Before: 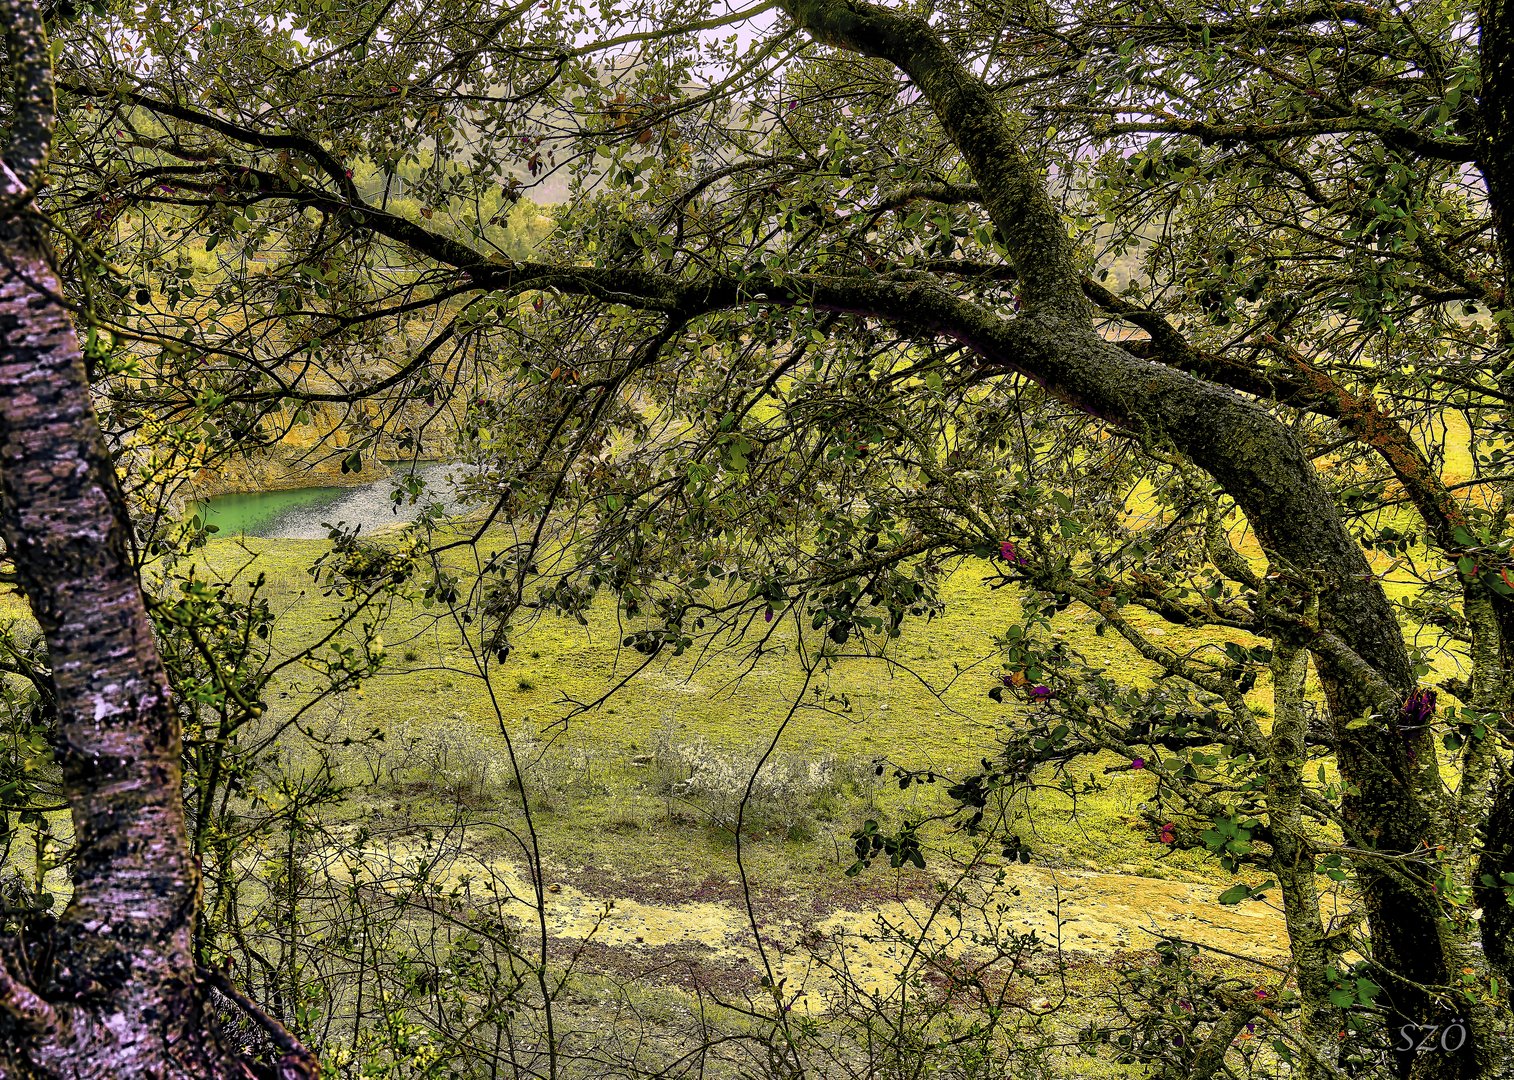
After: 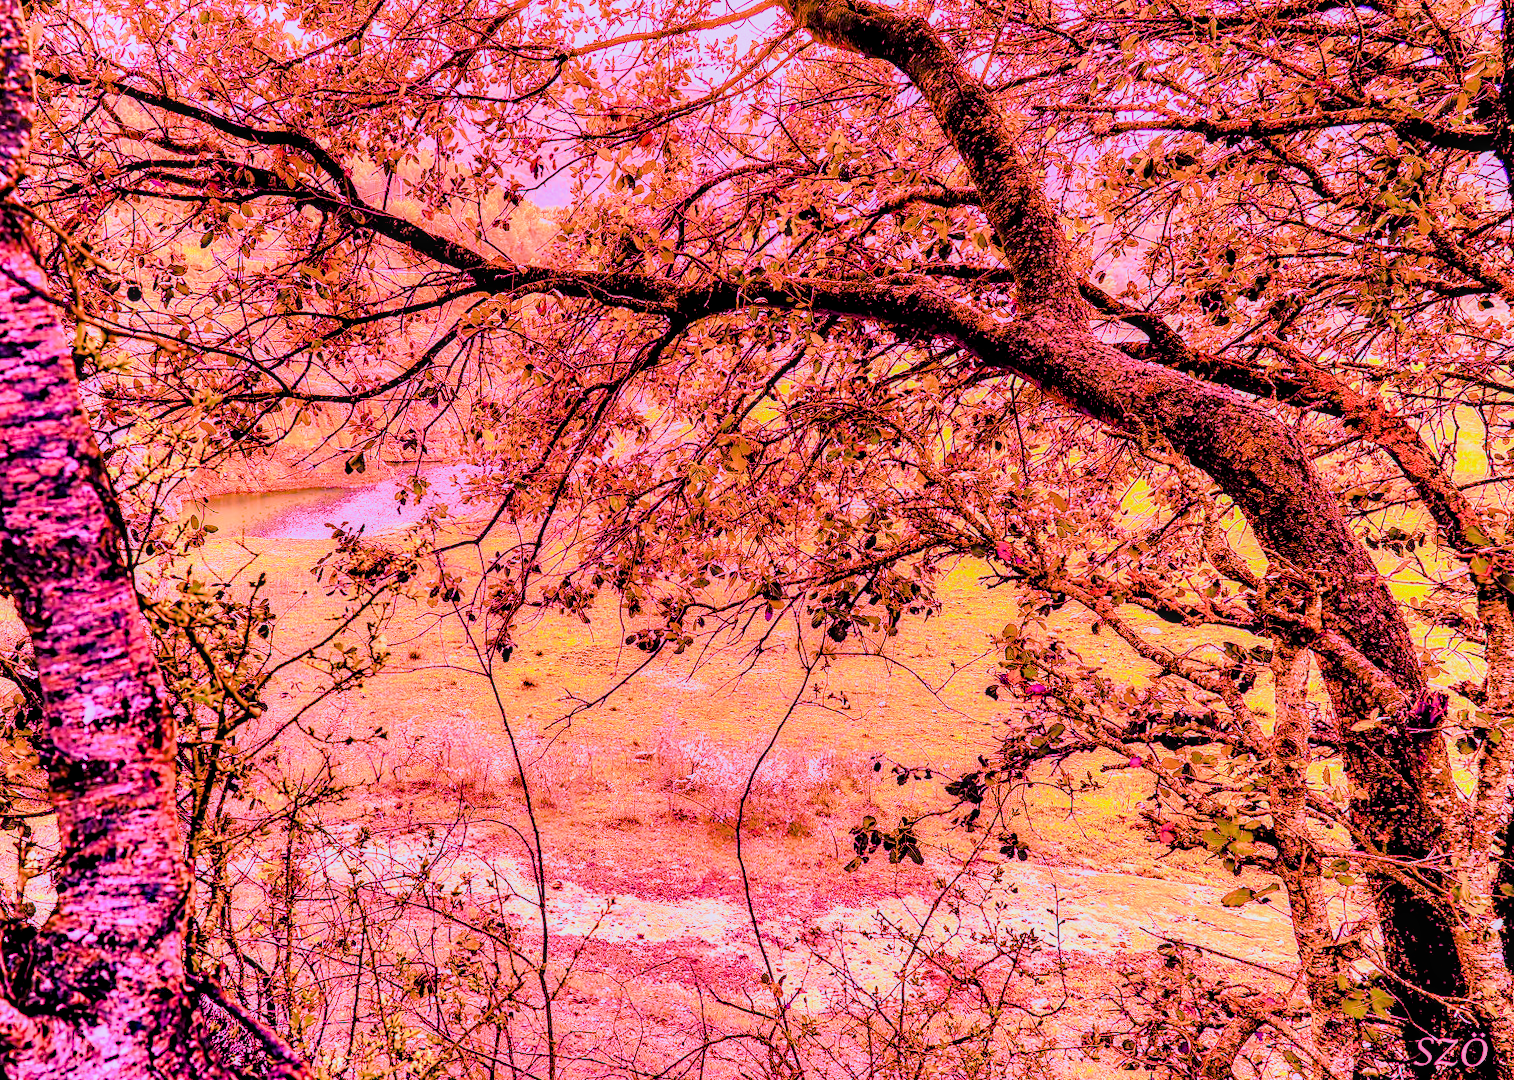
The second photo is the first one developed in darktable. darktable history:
local contrast: on, module defaults
raw chromatic aberrations: on, module defaults
color calibration: x 0.37, y 0.382, temperature 4313.32 K
exposure: black level correction 0.001, exposure 0.5 EV, compensate exposure bias true, compensate highlight preservation false
filmic rgb: black relative exposure -7.65 EV, white relative exposure 4.56 EV, hardness 3.61
highlight reconstruction: method reconstruct color, iterations 1, diameter of reconstruction 64 px
hot pixels: on, module defaults
lens correction: scale 1.01, crop 1, focal 85, aperture 2.8, distance 10.02, camera "Canon EOS RP", lens "Canon RF 85mm F2 MACRO IS STM"
raw denoise: x [[0, 0.25, 0.5, 0.75, 1] ×4]
white balance: red 2.229, blue 1.46
tone equalizer "mask blending: all purposes": on, module defaults
color balance rgb: perceptual saturation grading › global saturation 25%, perceptual brilliance grading › mid-tones 10%, perceptual brilliance grading › shadows 15%, global vibrance 20%
